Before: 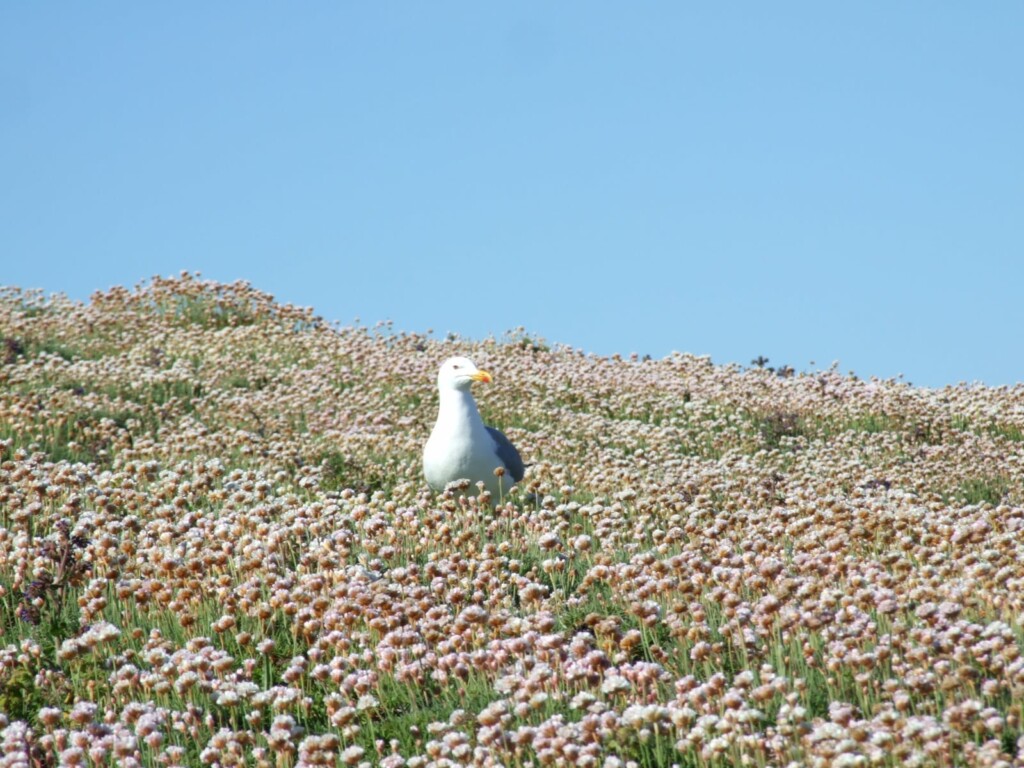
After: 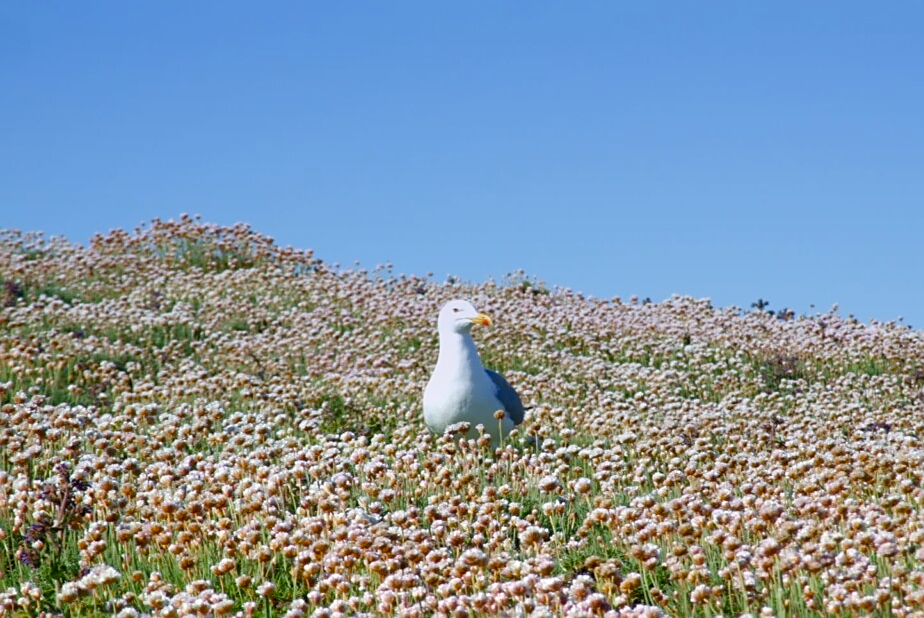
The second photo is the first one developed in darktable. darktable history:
color balance rgb: perceptual saturation grading › global saturation 20%, perceptual saturation grading › highlights -25%, perceptual saturation grading › shadows 50%
sharpen: on, module defaults
graduated density: hue 238.83°, saturation 50%
crop: top 7.49%, right 9.717%, bottom 11.943%
